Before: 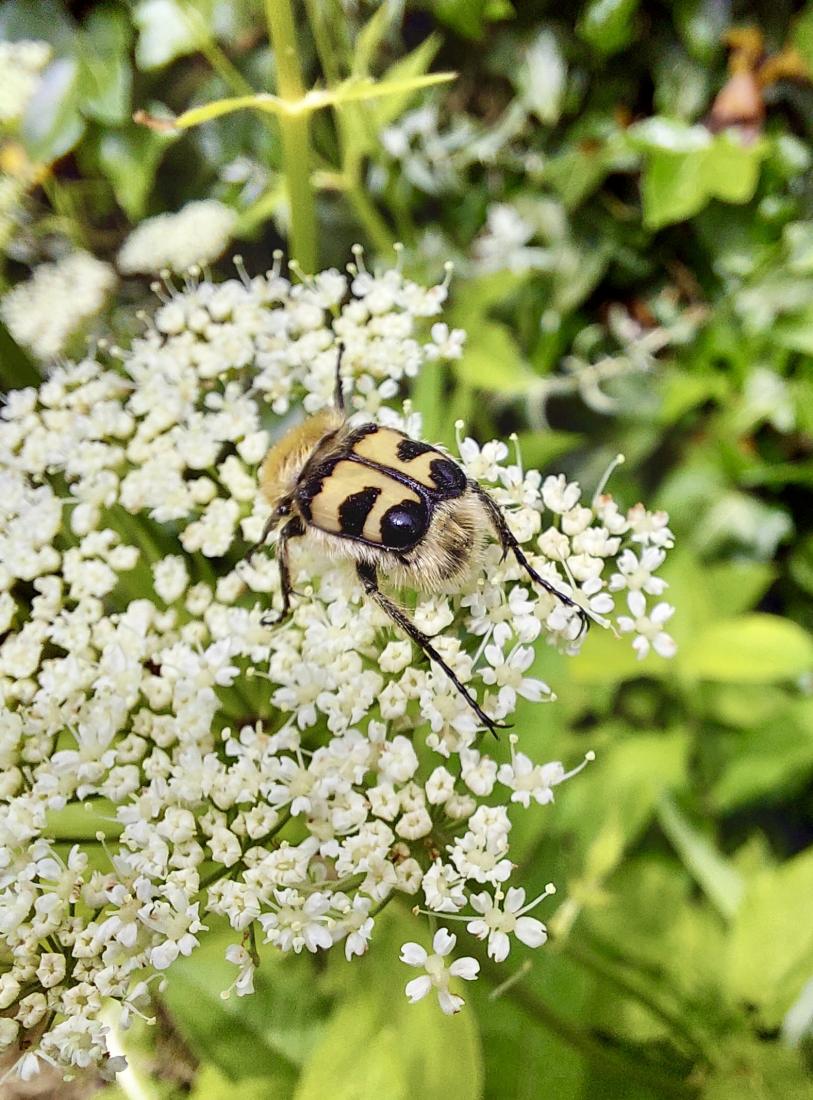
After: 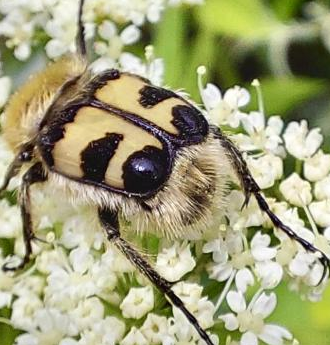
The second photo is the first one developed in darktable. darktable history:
crop: left 31.798%, top 32.241%, right 27.518%, bottom 36.371%
shadows and highlights: radius 127.31, shadows 30.5, highlights -30.86, low approximation 0.01, soften with gaussian
